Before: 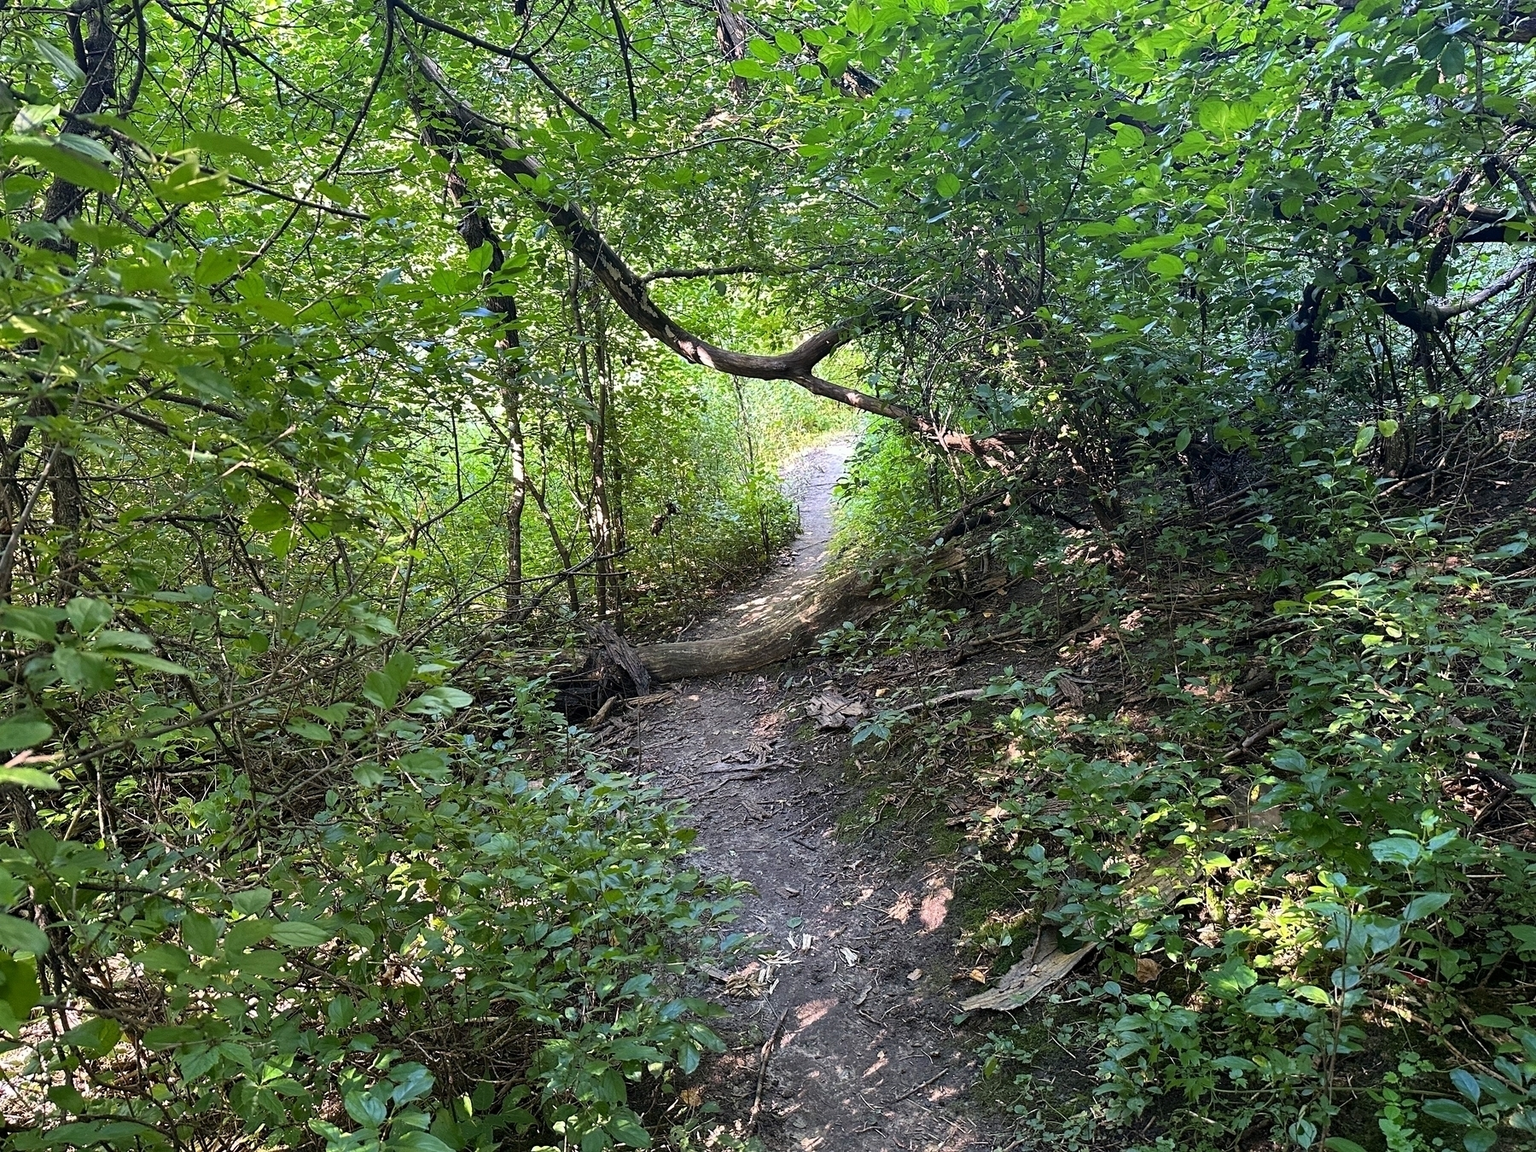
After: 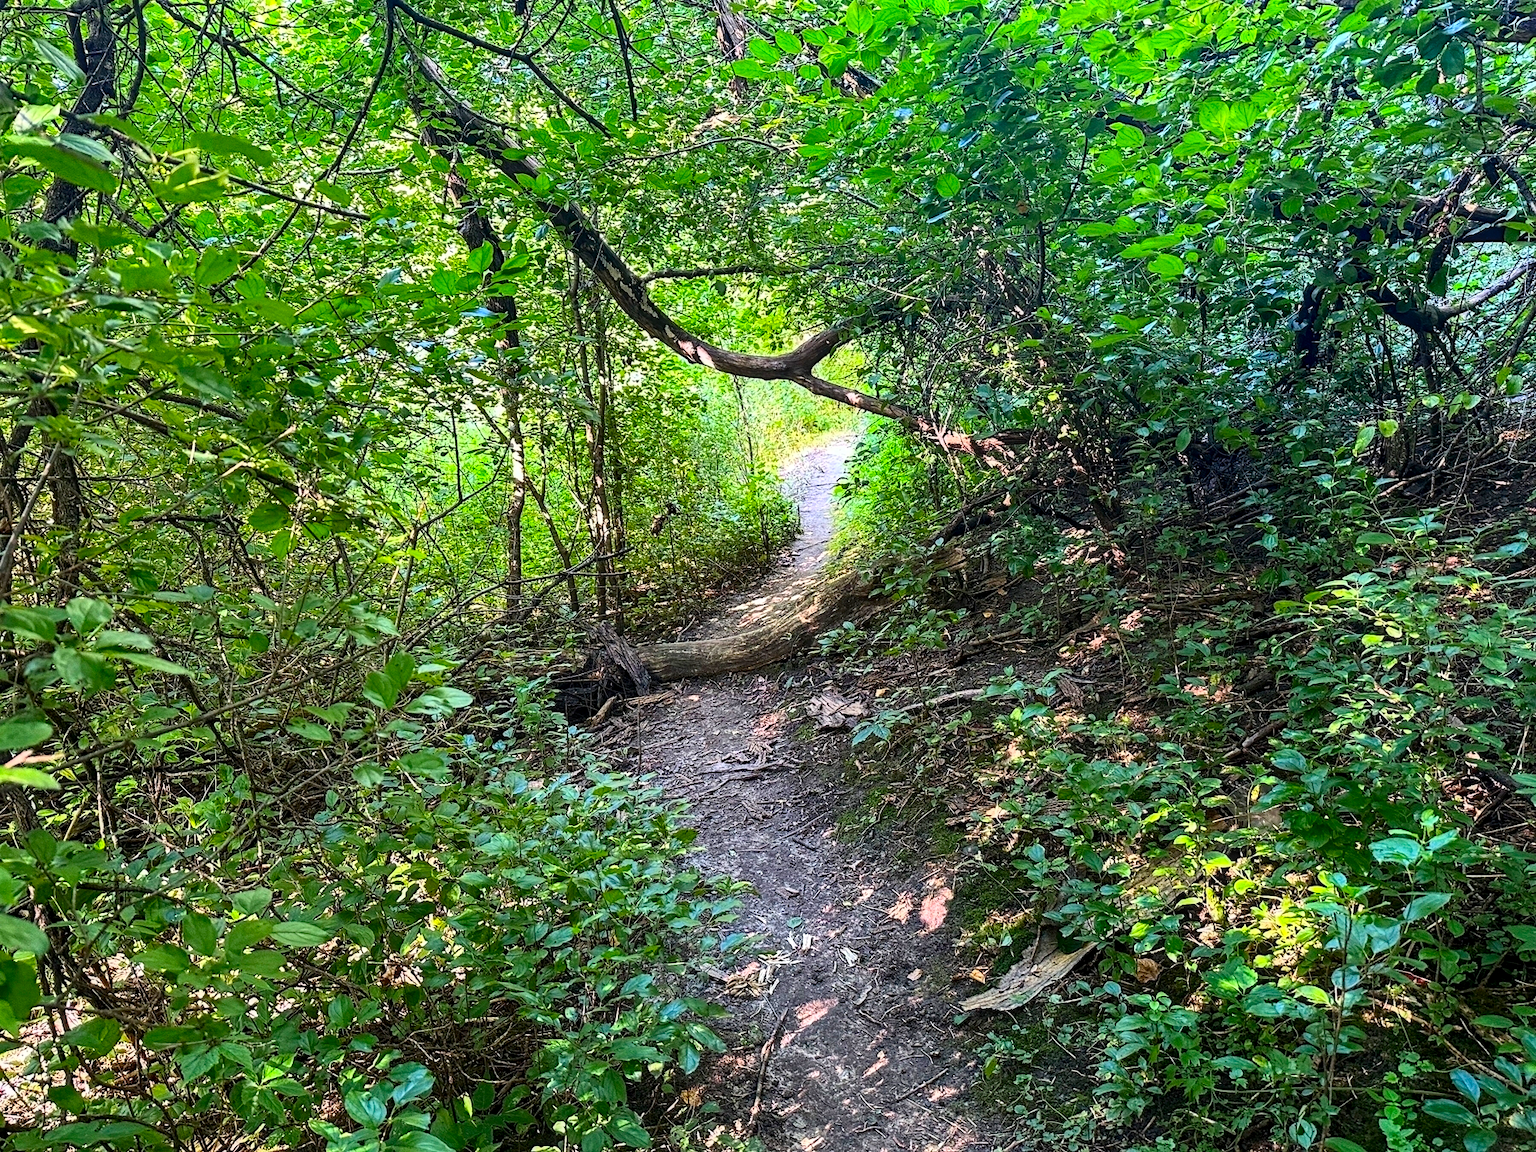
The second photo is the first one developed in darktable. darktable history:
local contrast: on, module defaults
contrast brightness saturation: contrast 0.23, brightness 0.1, saturation 0.29
